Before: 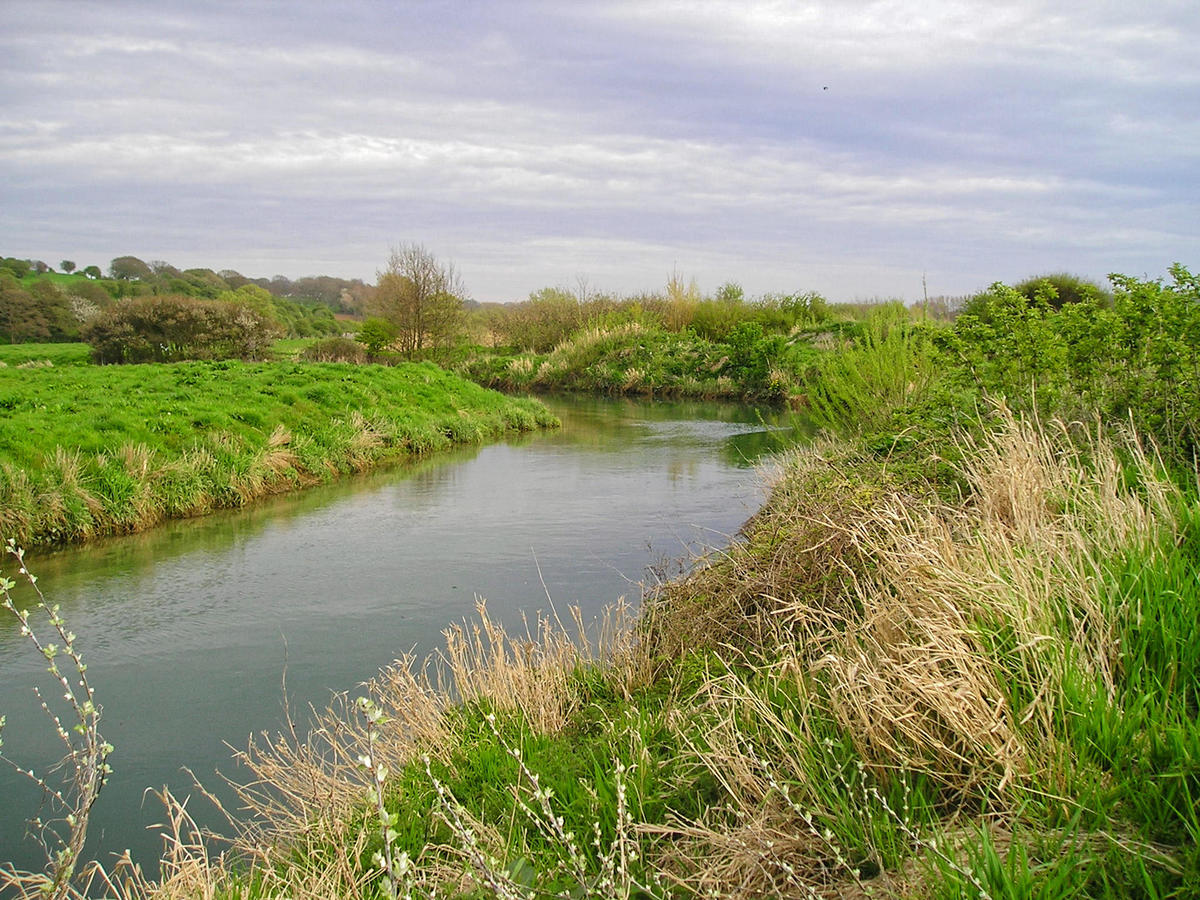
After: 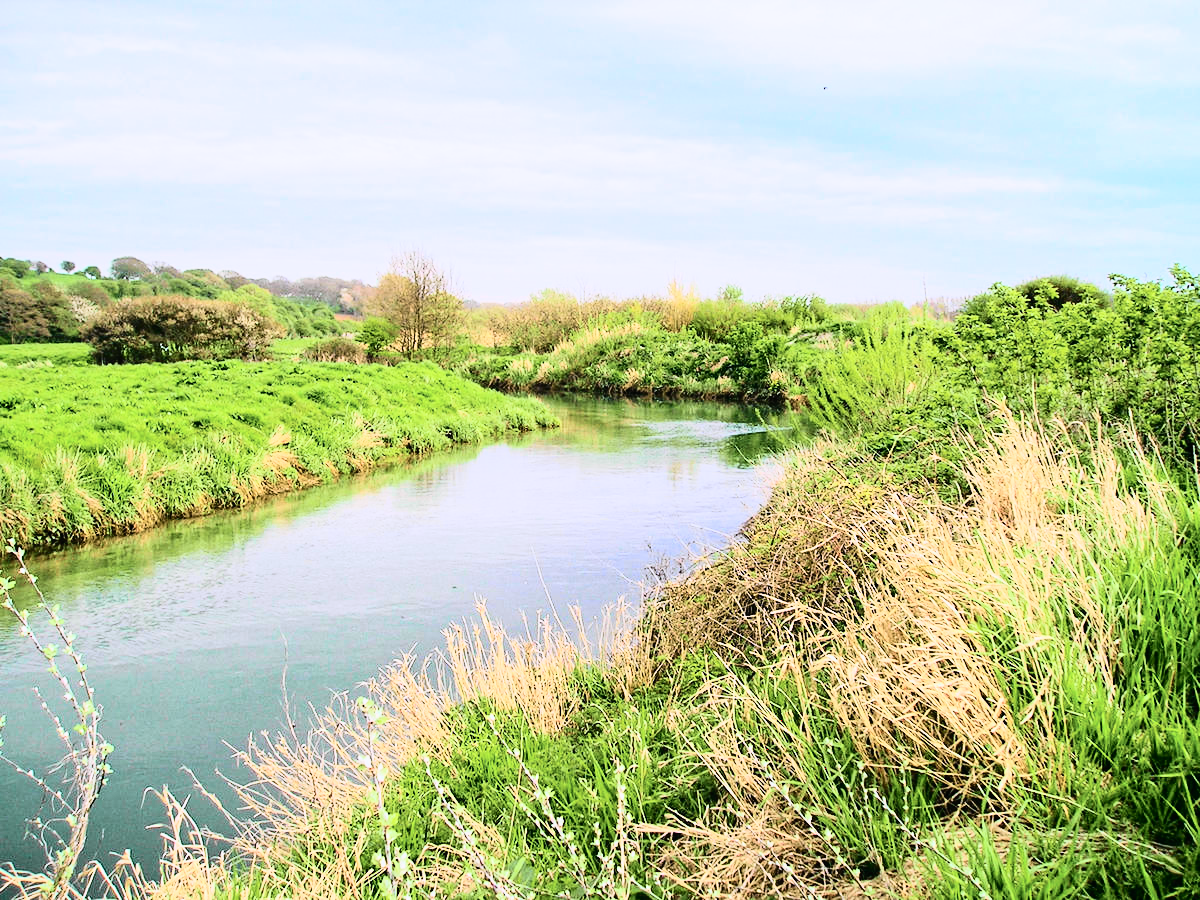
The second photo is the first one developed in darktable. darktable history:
rgb curve: curves: ch0 [(0, 0) (0.21, 0.15) (0.24, 0.21) (0.5, 0.75) (0.75, 0.96) (0.89, 0.99) (1, 1)]; ch1 [(0, 0.02) (0.21, 0.13) (0.25, 0.2) (0.5, 0.67) (0.75, 0.9) (0.89, 0.97) (1, 1)]; ch2 [(0, 0.02) (0.21, 0.13) (0.25, 0.2) (0.5, 0.67) (0.75, 0.9) (0.89, 0.97) (1, 1)], compensate middle gray true
color calibration: output R [0.999, 0.026, -0.11, 0], output G [-0.019, 1.037, -0.099, 0], output B [0.022, -0.023, 0.902, 0], illuminant custom, x 0.367, y 0.392, temperature 4437.75 K, clip negative RGB from gamut false
tone curve: curves: ch0 [(0, 0.008) (0.107, 0.091) (0.283, 0.287) (0.461, 0.498) (0.64, 0.679) (0.822, 0.841) (0.998, 0.978)]; ch1 [(0, 0) (0.316, 0.349) (0.466, 0.442) (0.502, 0.5) (0.527, 0.519) (0.561, 0.553) (0.608, 0.629) (0.669, 0.704) (0.859, 0.899) (1, 1)]; ch2 [(0, 0) (0.33, 0.301) (0.421, 0.443) (0.473, 0.498) (0.502, 0.504) (0.522, 0.525) (0.592, 0.61) (0.705, 0.7) (1, 1)], color space Lab, independent channels, preserve colors none
